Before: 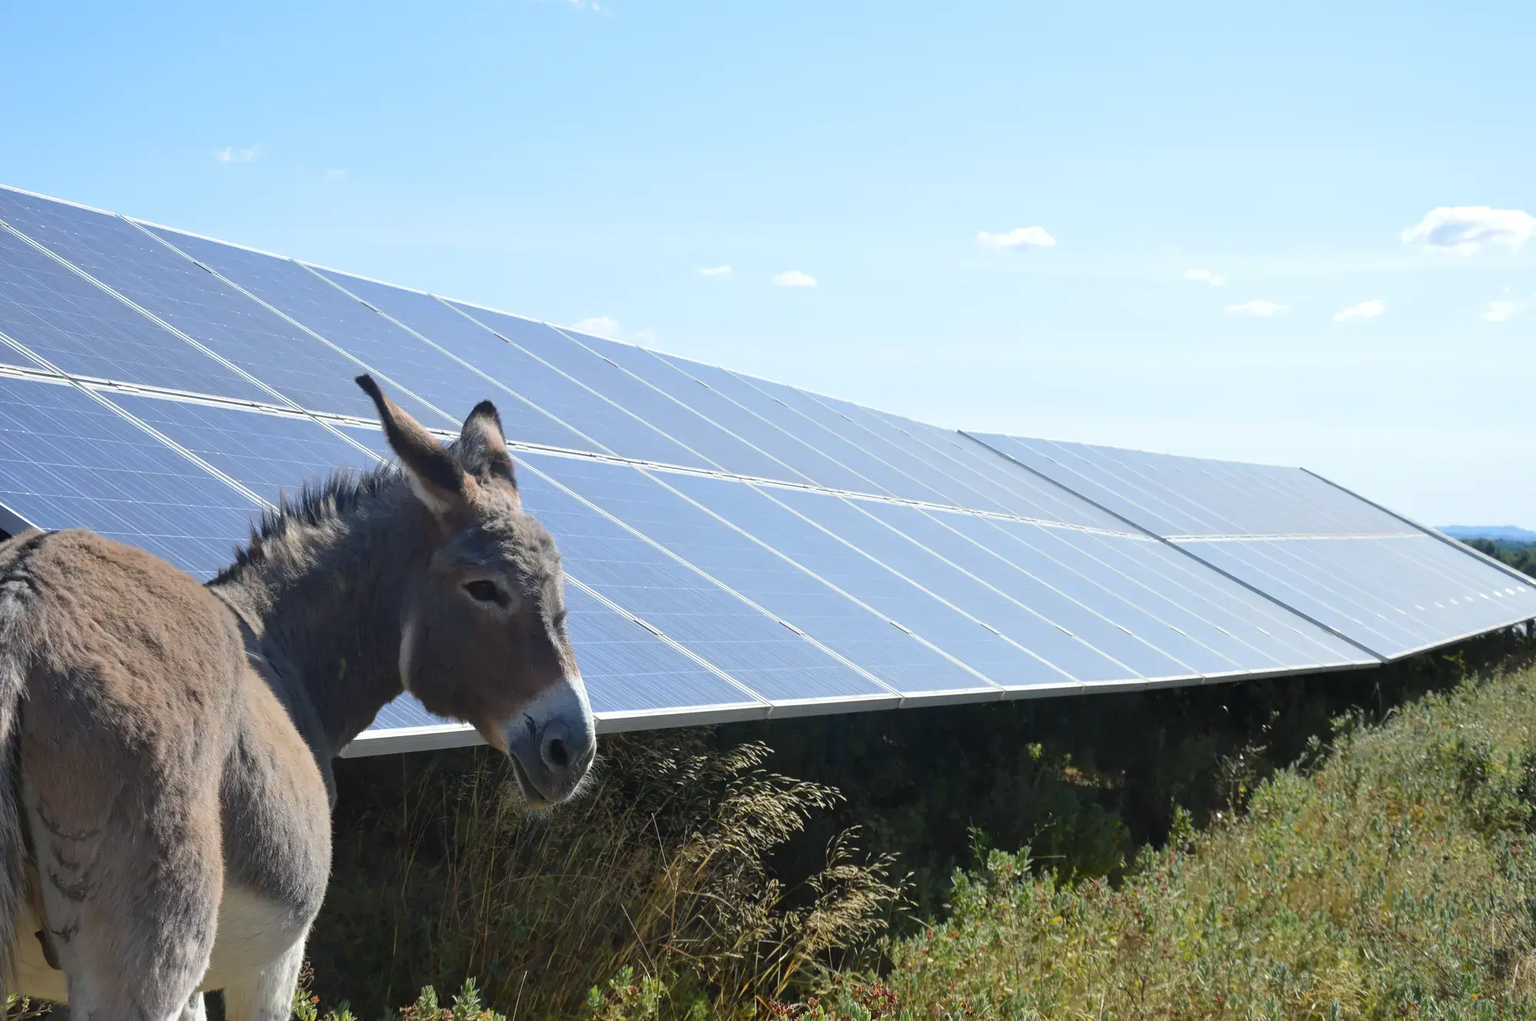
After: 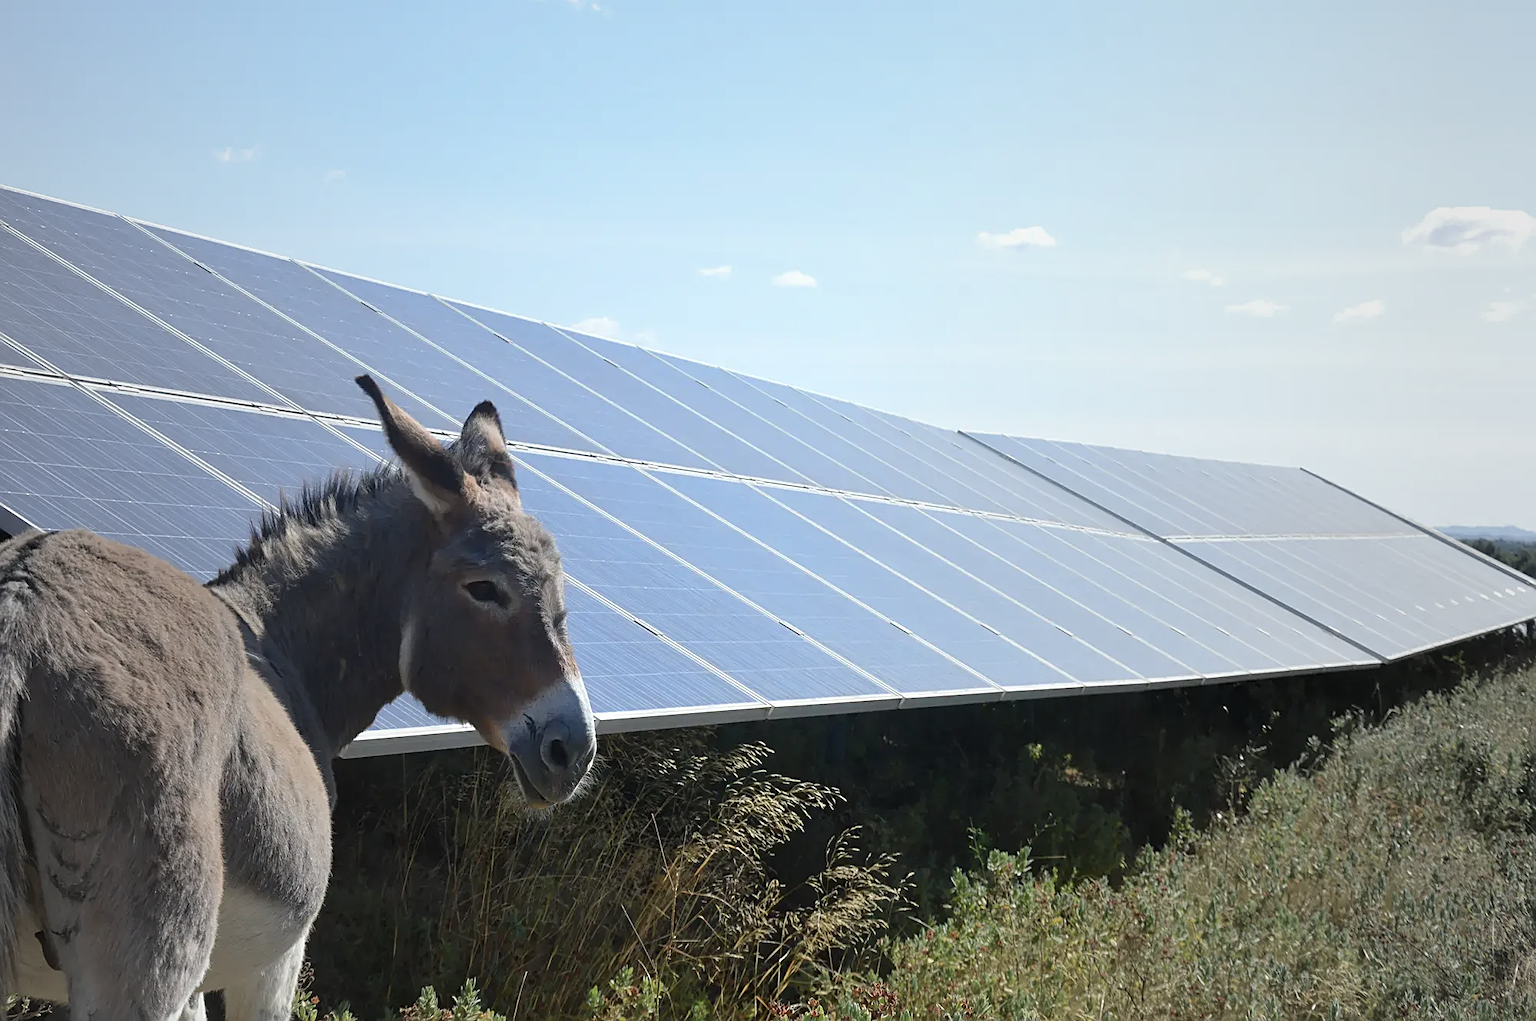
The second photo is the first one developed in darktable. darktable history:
sharpen: on, module defaults
vignetting: fall-off start 18.21%, fall-off radius 137.95%, brightness -0.207, center (-0.078, 0.066), width/height ratio 0.62, shape 0.59
